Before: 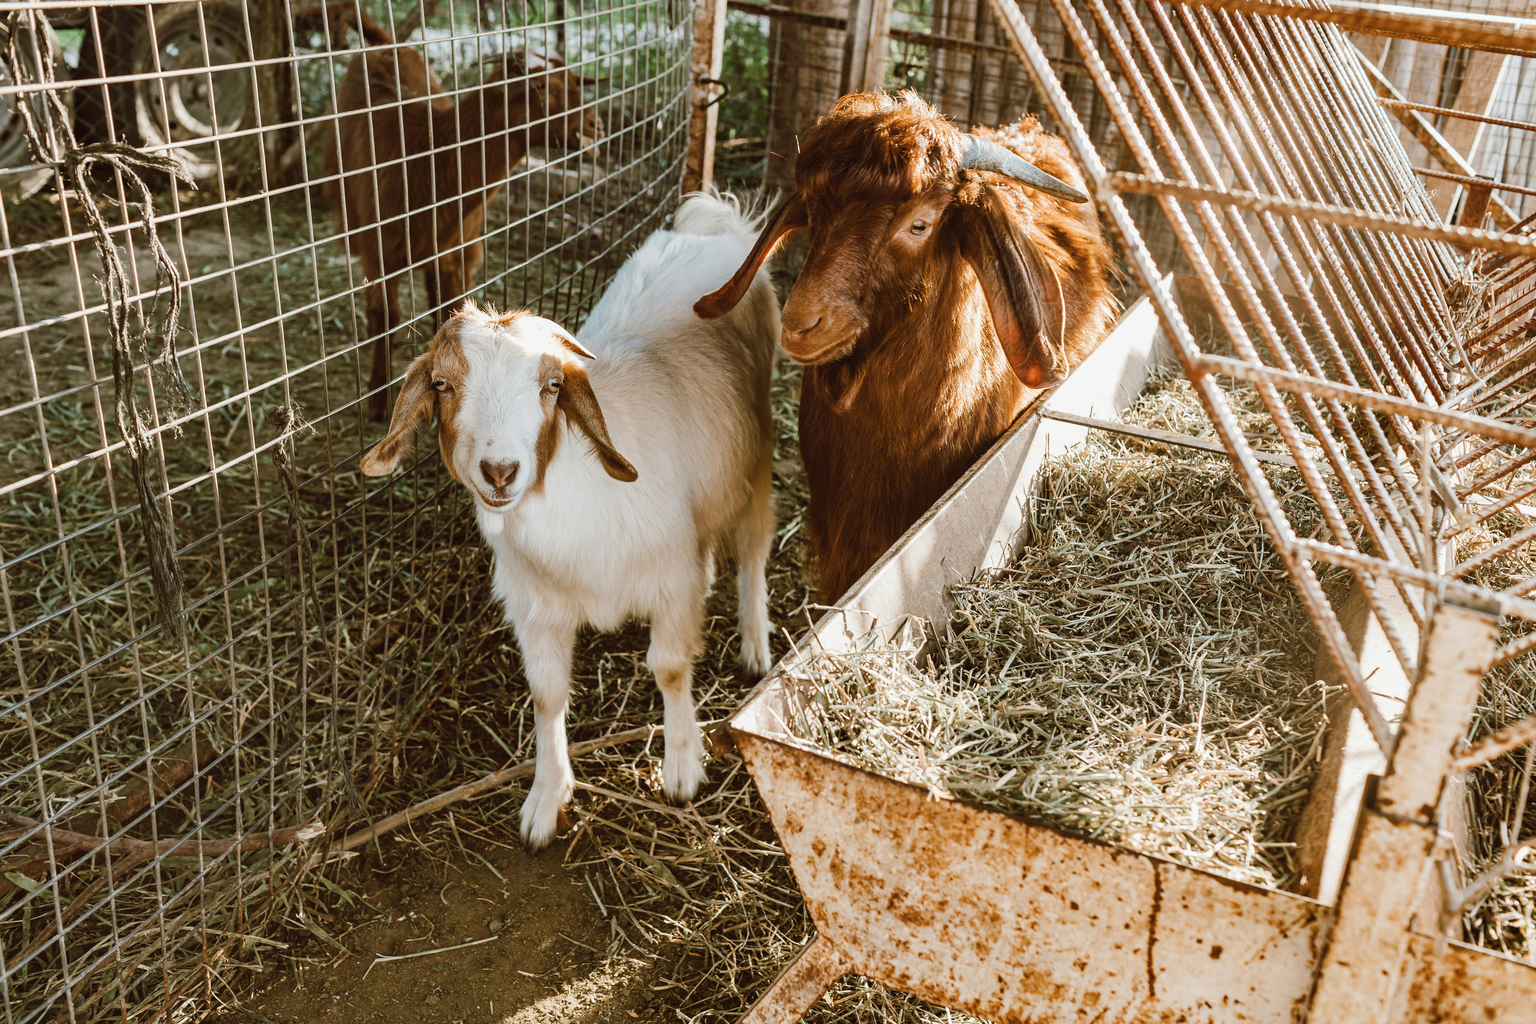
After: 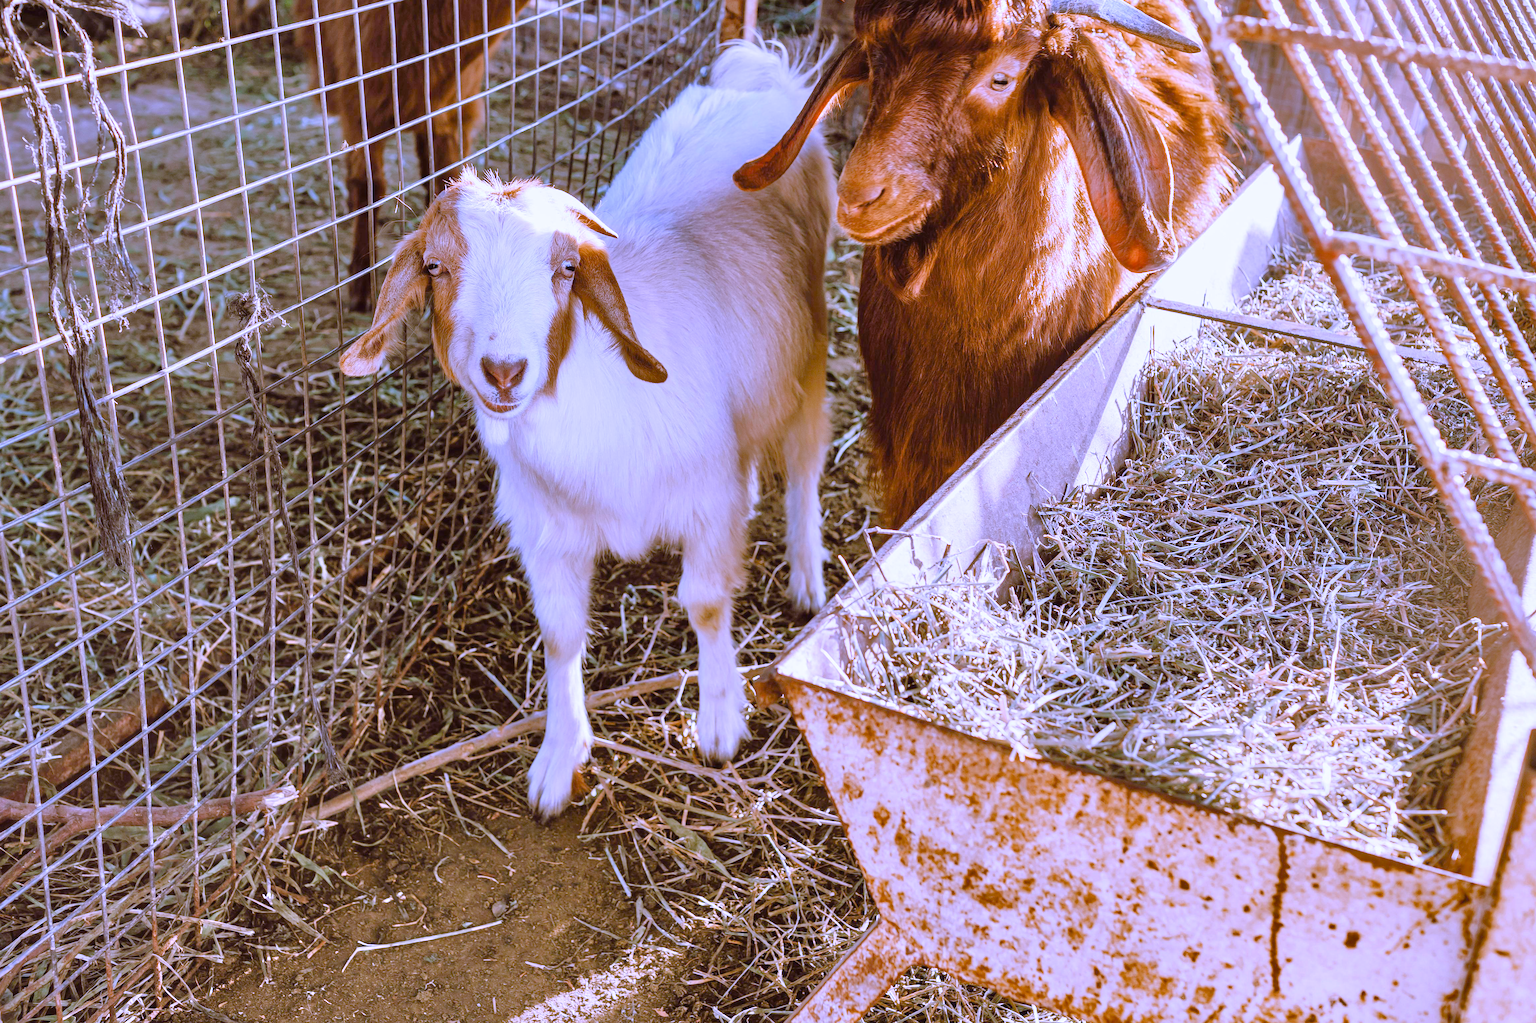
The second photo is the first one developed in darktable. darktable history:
white balance: red 0.98, blue 1.61
color balance rgb: perceptual saturation grading › global saturation 20%, perceptual saturation grading › highlights -25%, perceptual saturation grading › shadows 25%
tone equalizer: -7 EV 0.15 EV, -6 EV 0.6 EV, -5 EV 1.15 EV, -4 EV 1.33 EV, -3 EV 1.15 EV, -2 EV 0.6 EV, -1 EV 0.15 EV, mask exposure compensation -0.5 EV
crop and rotate: left 4.842%, top 15.51%, right 10.668%
